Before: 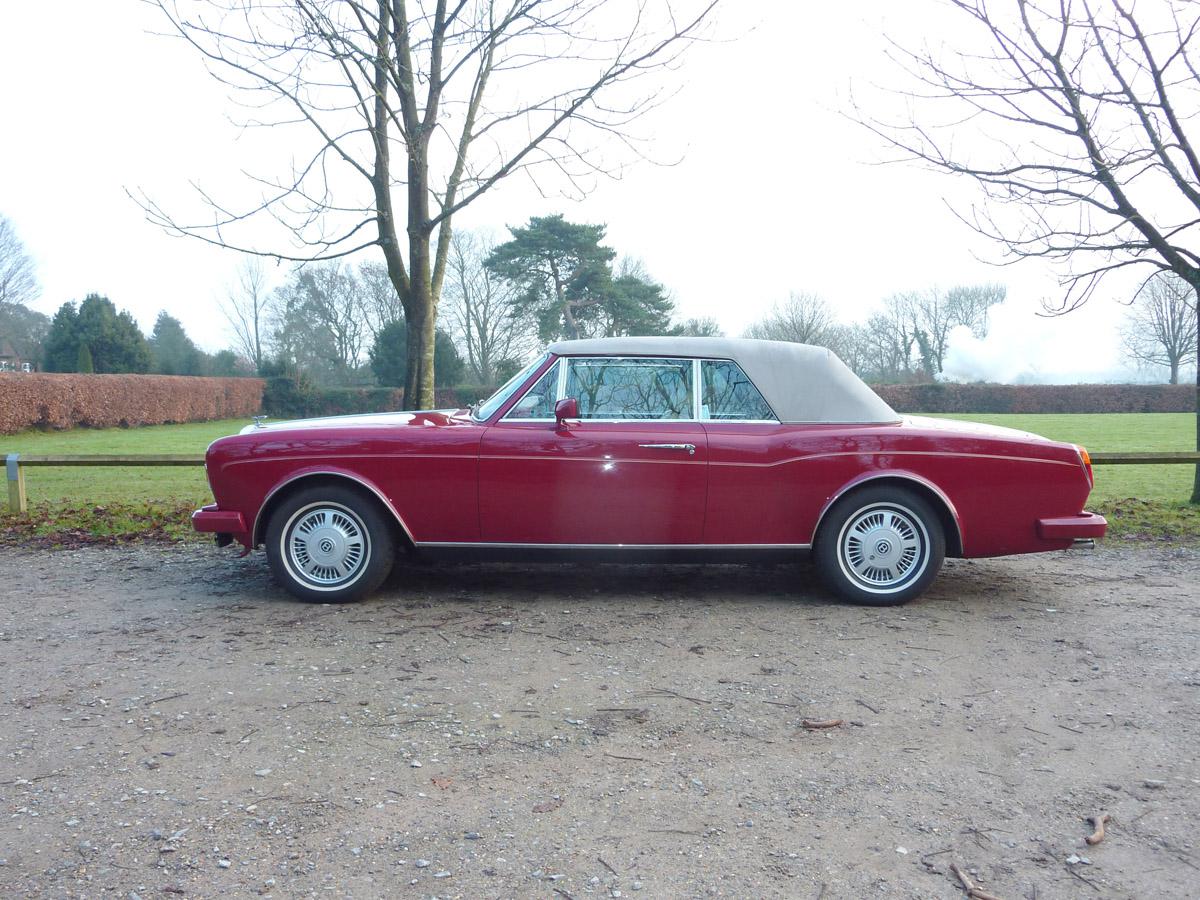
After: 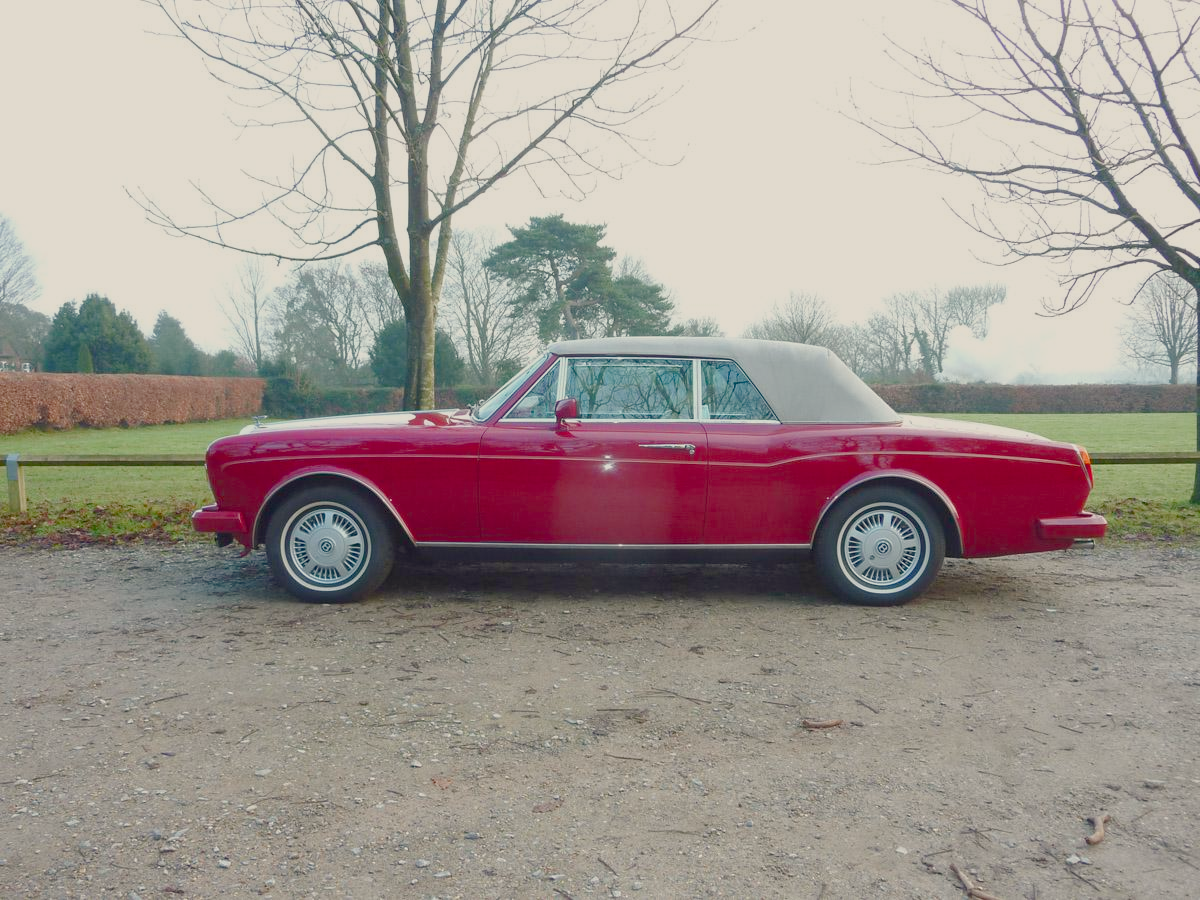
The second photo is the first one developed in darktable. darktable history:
color balance rgb: shadows lift › chroma 1%, shadows lift › hue 113°, highlights gain › chroma 0.2%, highlights gain › hue 333°, perceptual saturation grading › global saturation 20%, perceptual saturation grading › highlights -50%, perceptual saturation grading › shadows 25%, contrast -20%
white balance: red 1.029, blue 0.92
